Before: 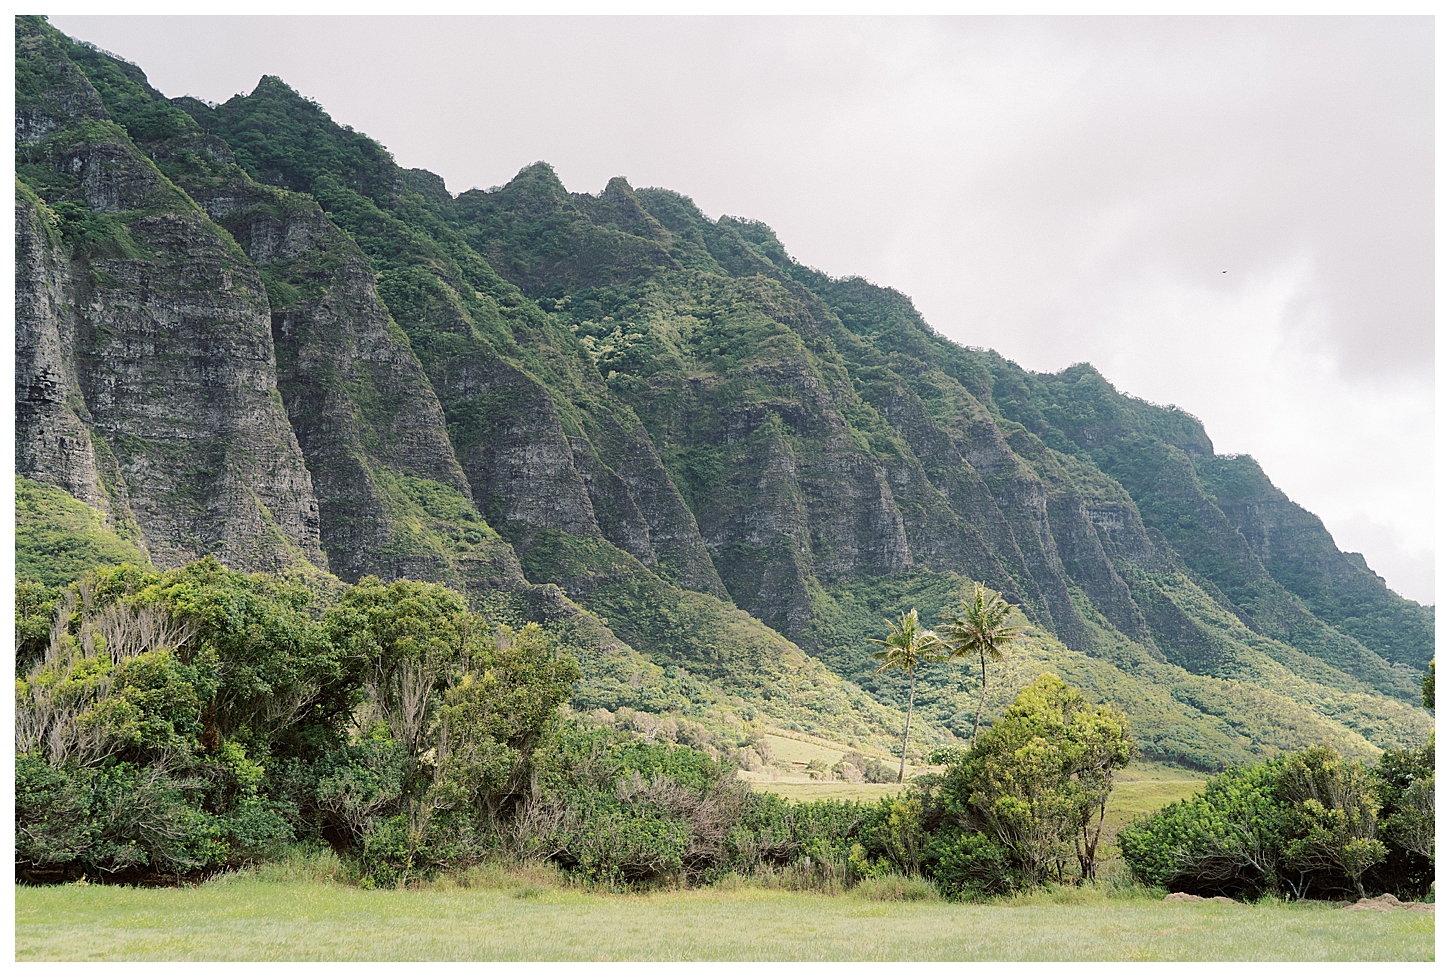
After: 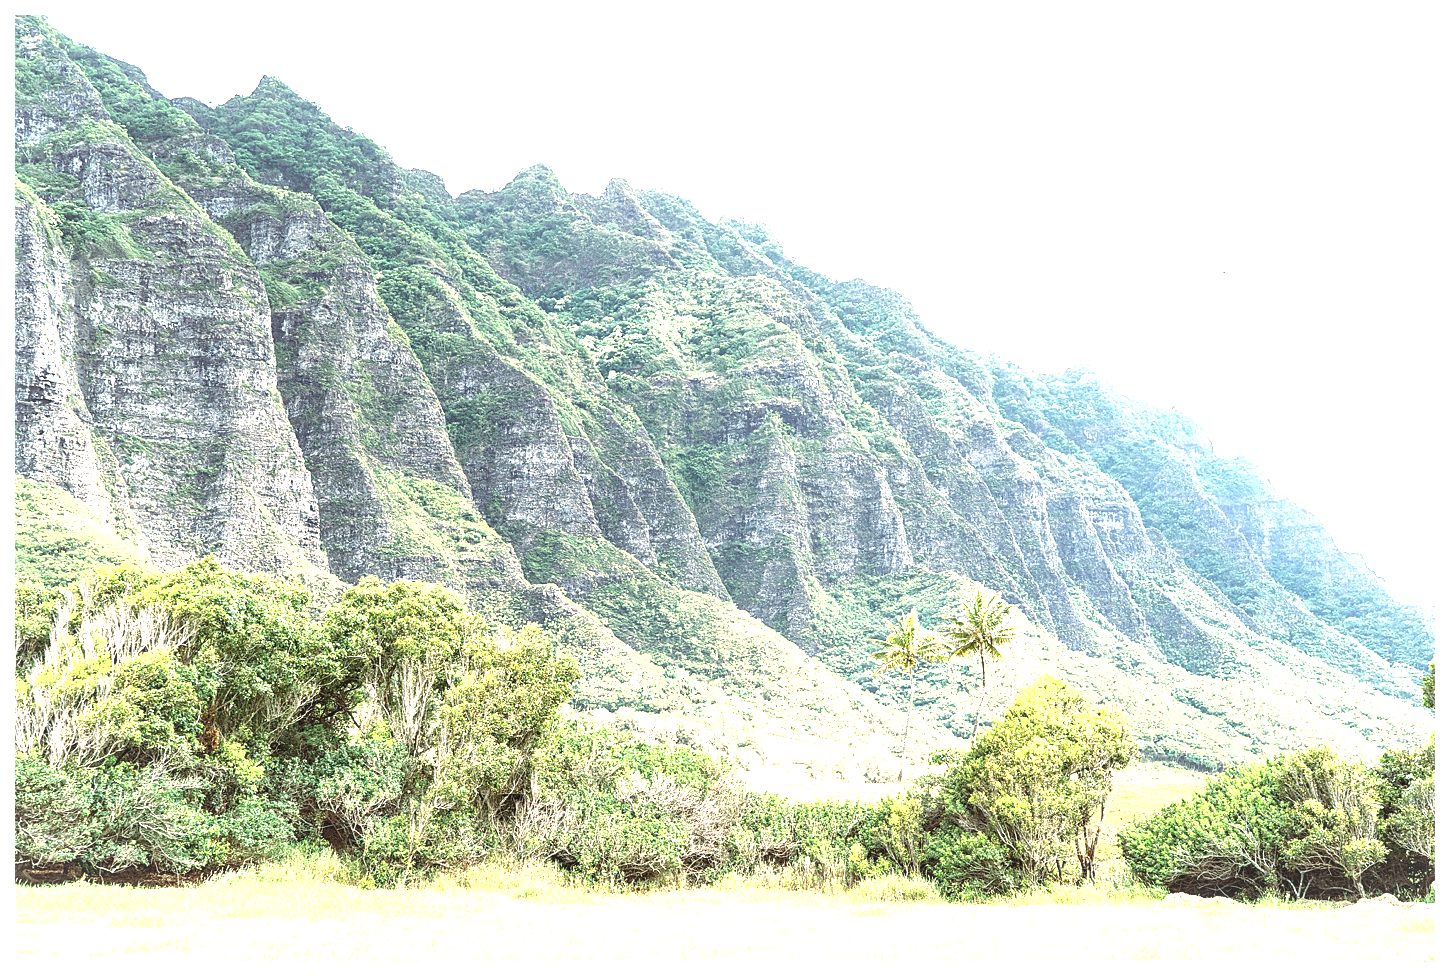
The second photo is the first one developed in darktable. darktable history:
local contrast: on, module defaults
exposure: exposure 2 EV, compensate highlight preservation false
